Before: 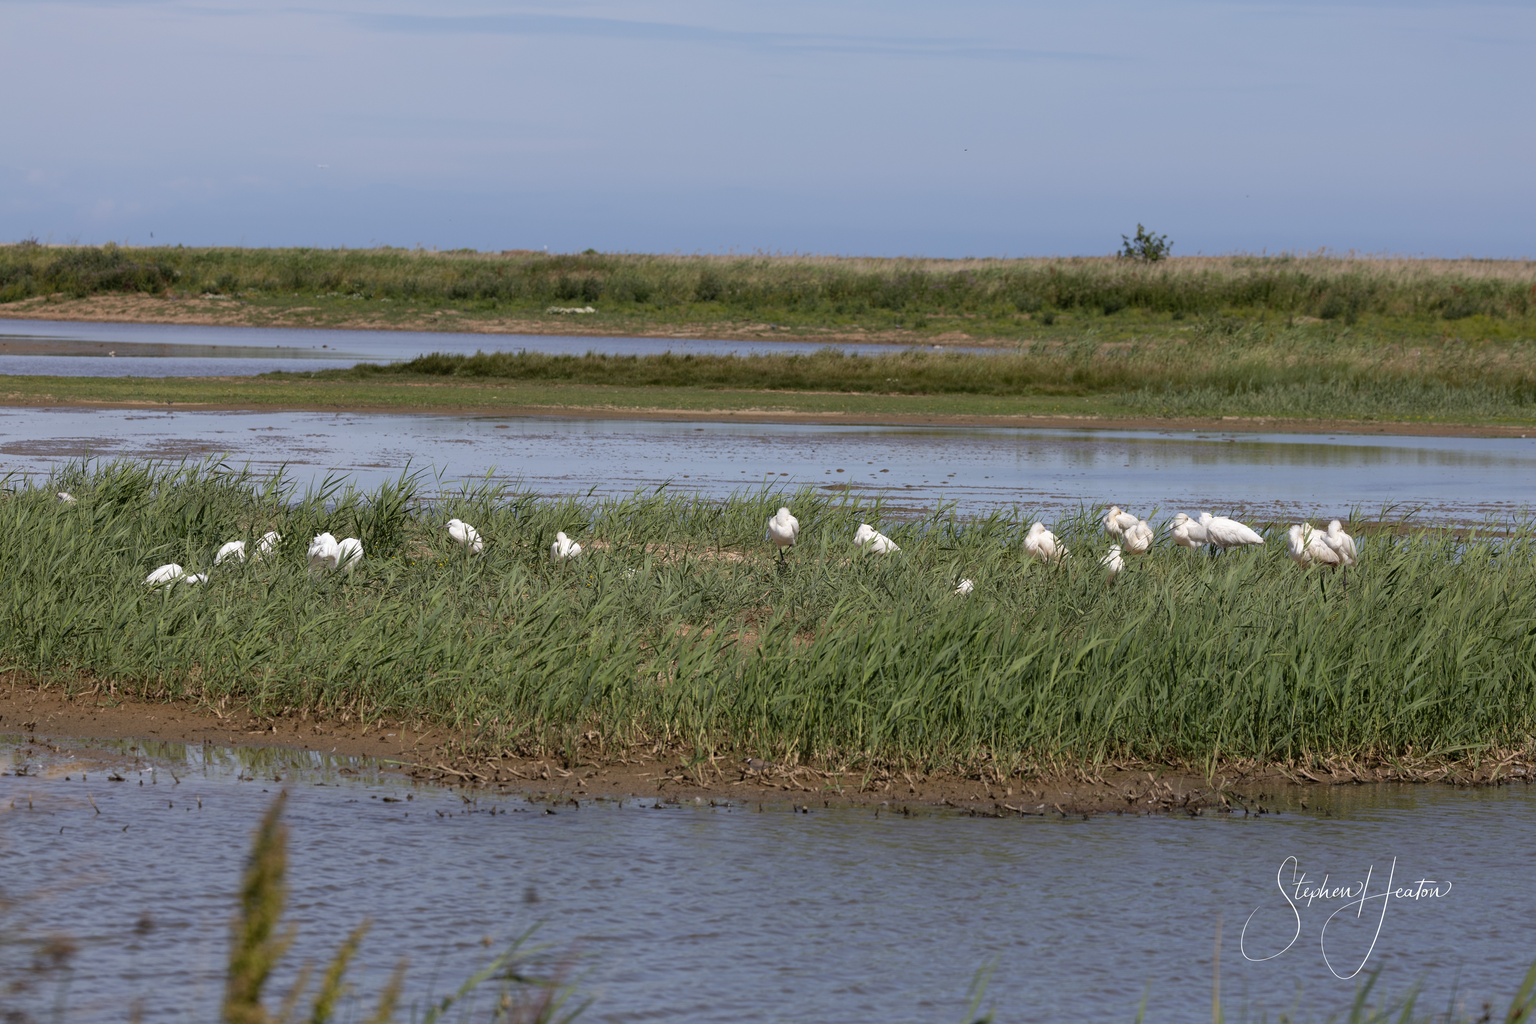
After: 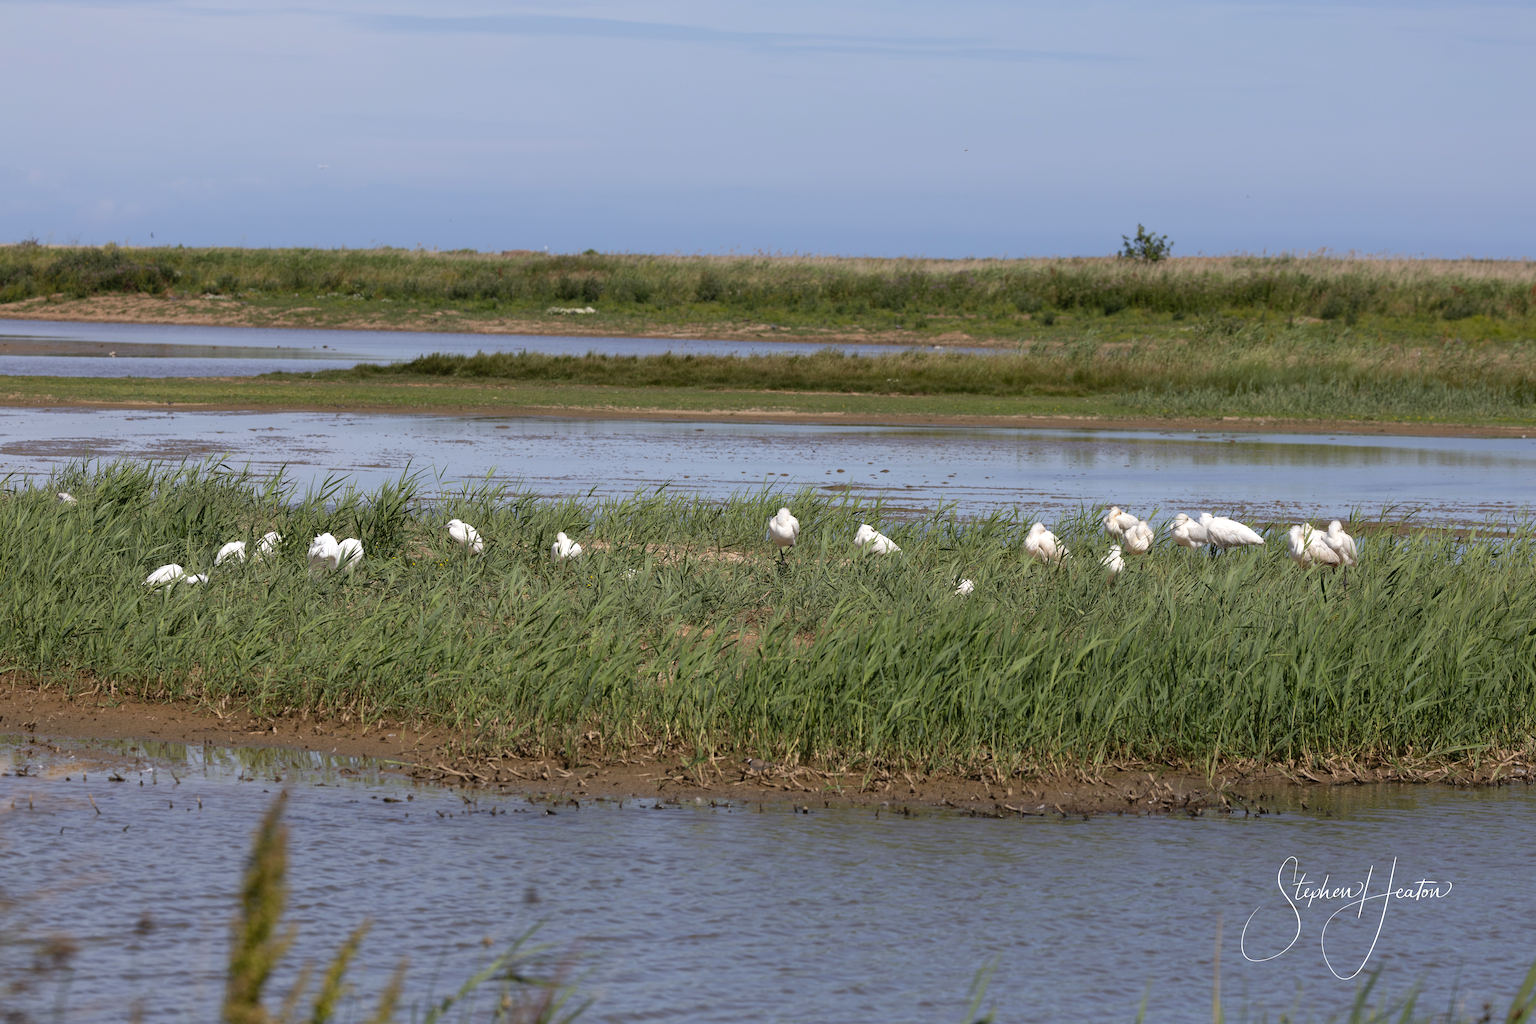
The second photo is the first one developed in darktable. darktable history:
contrast brightness saturation: contrast -0.016, brightness -0.014, saturation 0.036
exposure: black level correction 0, exposure 0.199 EV, compensate exposure bias true, compensate highlight preservation false
